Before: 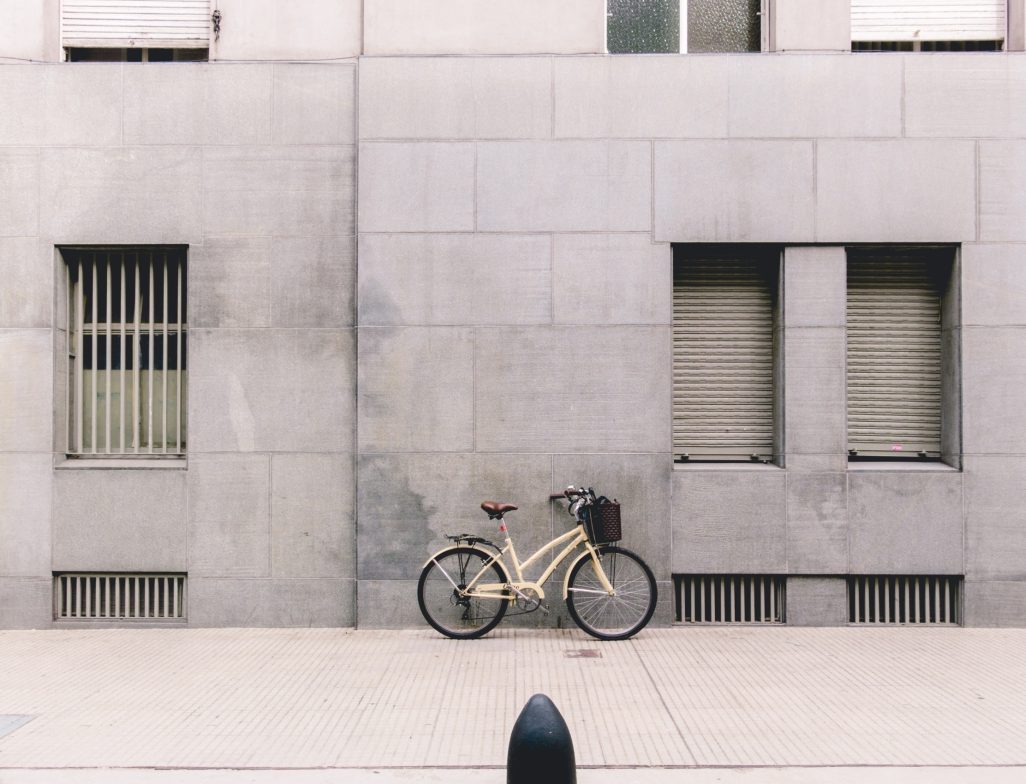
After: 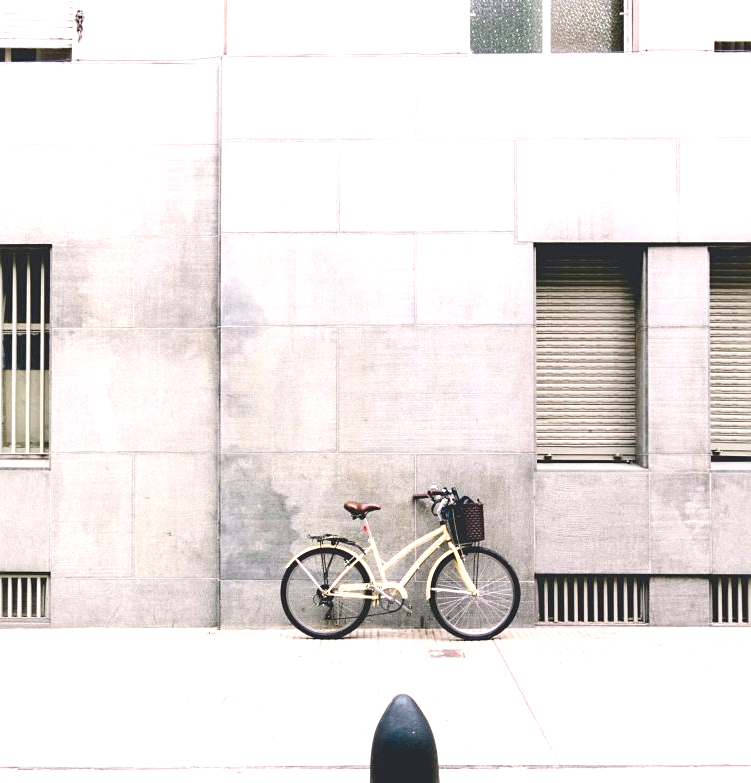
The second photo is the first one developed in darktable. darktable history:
crop: left 13.443%, right 13.31%
exposure: exposure 0.921 EV, compensate highlight preservation false
sharpen: amount 0.2
contrast brightness saturation: contrast 0.08, saturation 0.02
